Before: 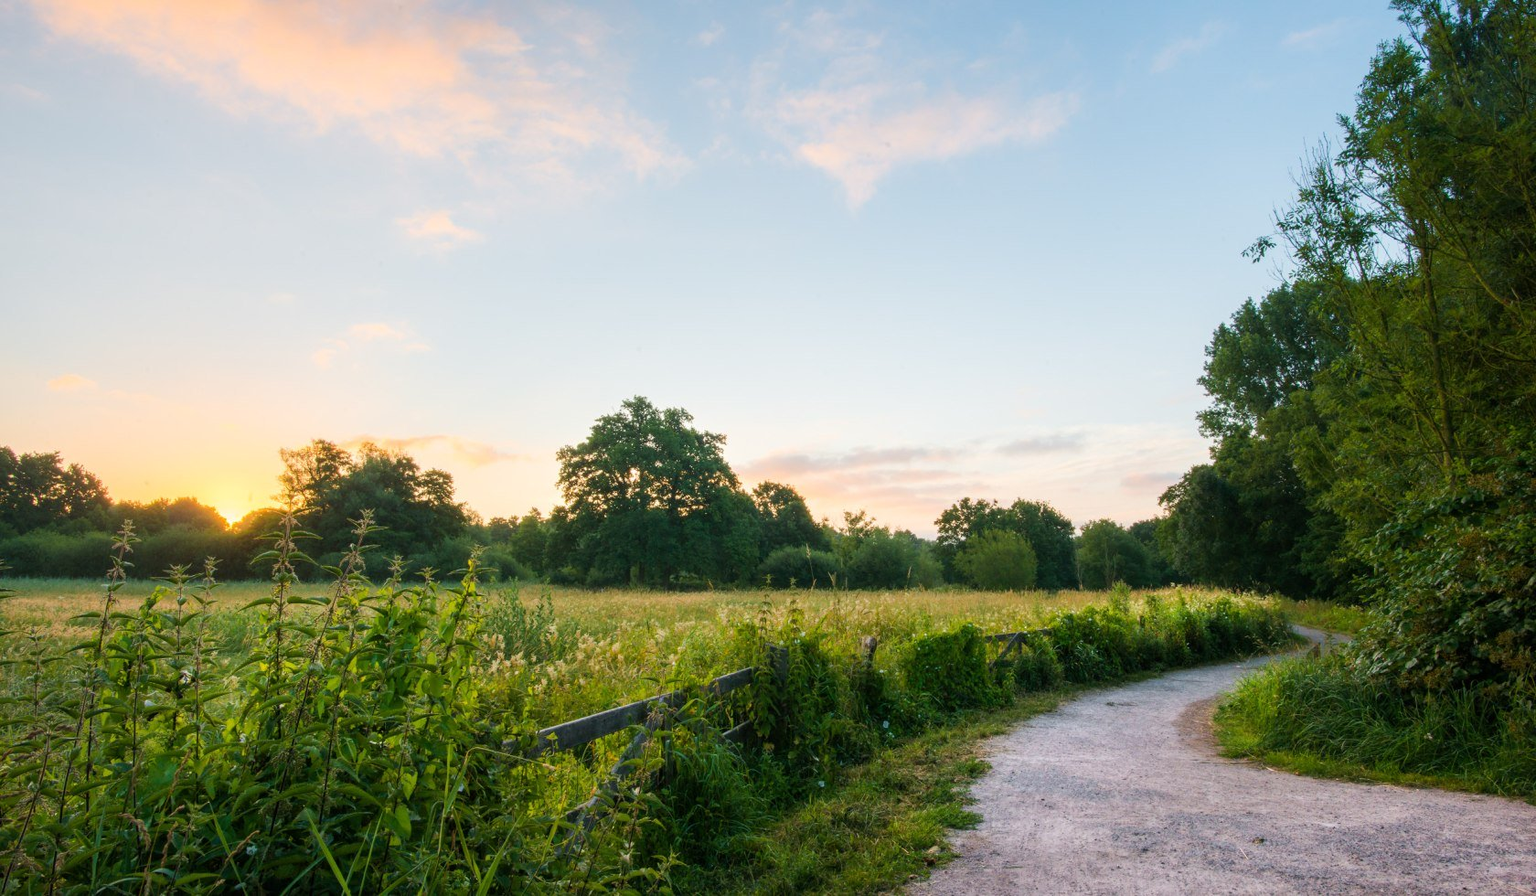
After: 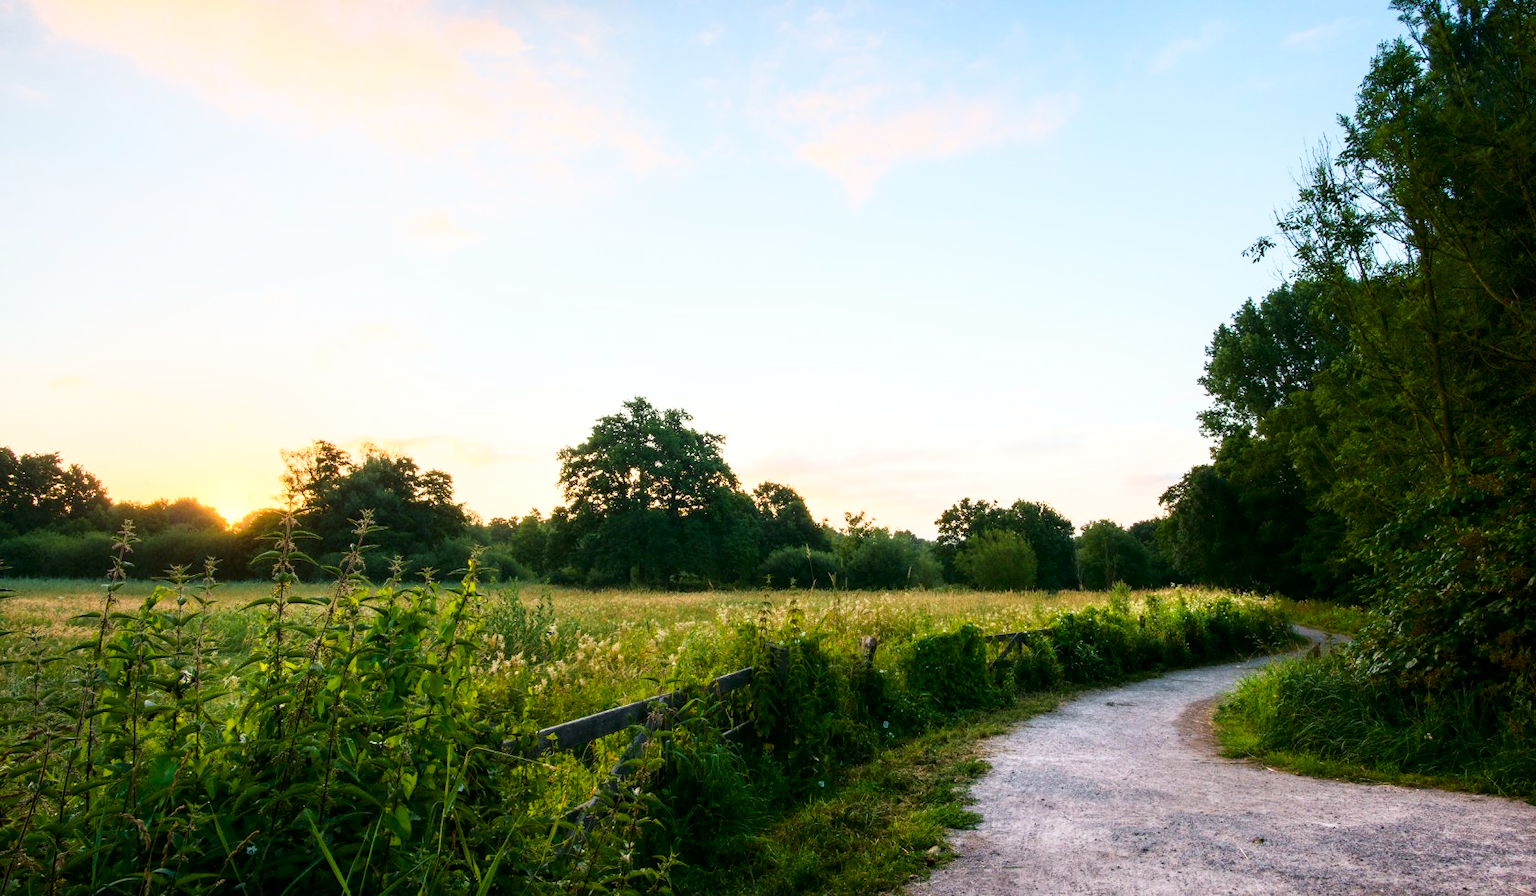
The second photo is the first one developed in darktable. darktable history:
color balance: contrast 10%
shadows and highlights: shadows -62.32, white point adjustment -5.22, highlights 61.59
